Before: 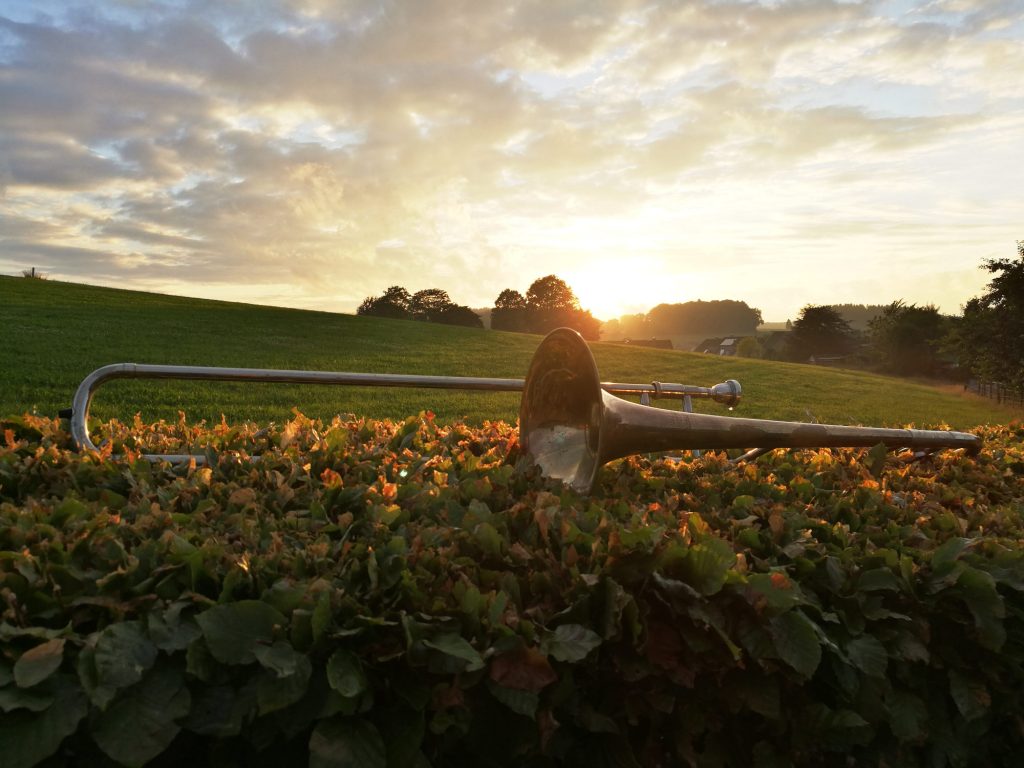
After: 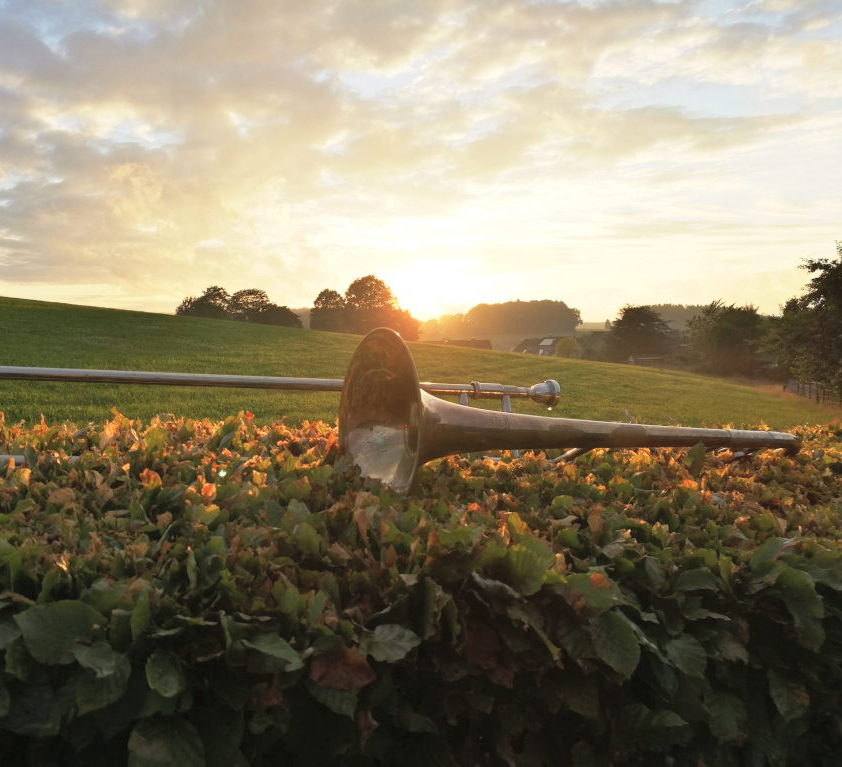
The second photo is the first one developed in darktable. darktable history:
contrast brightness saturation: brightness 0.153
crop: left 17.708%, bottom 0.043%
